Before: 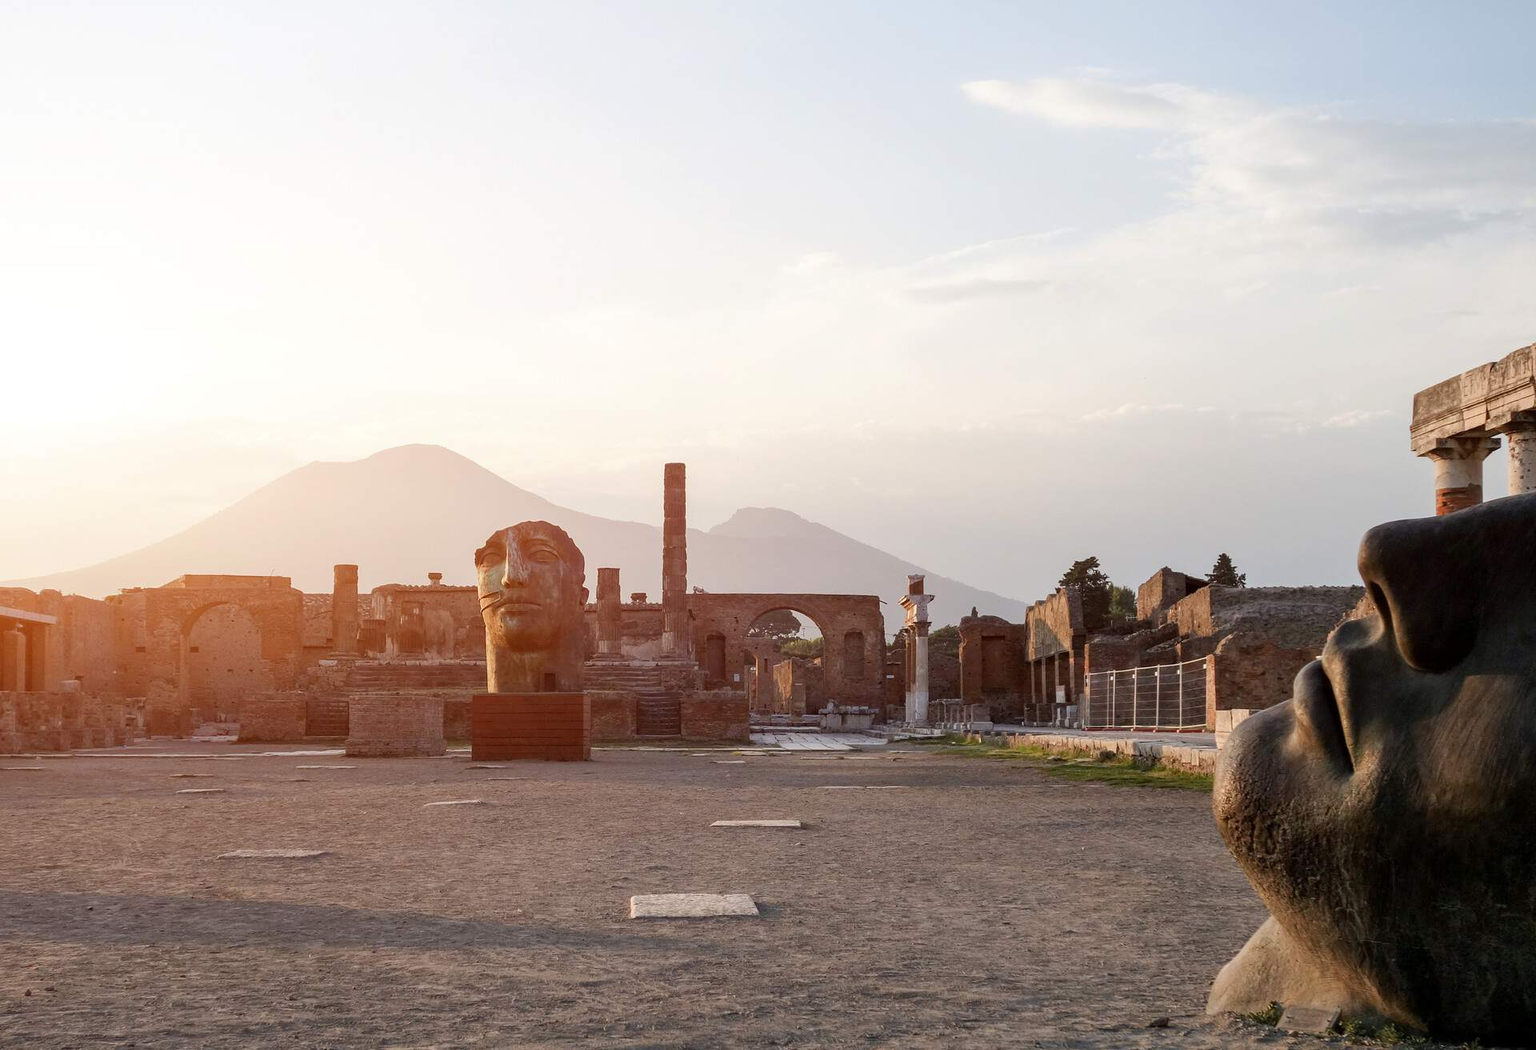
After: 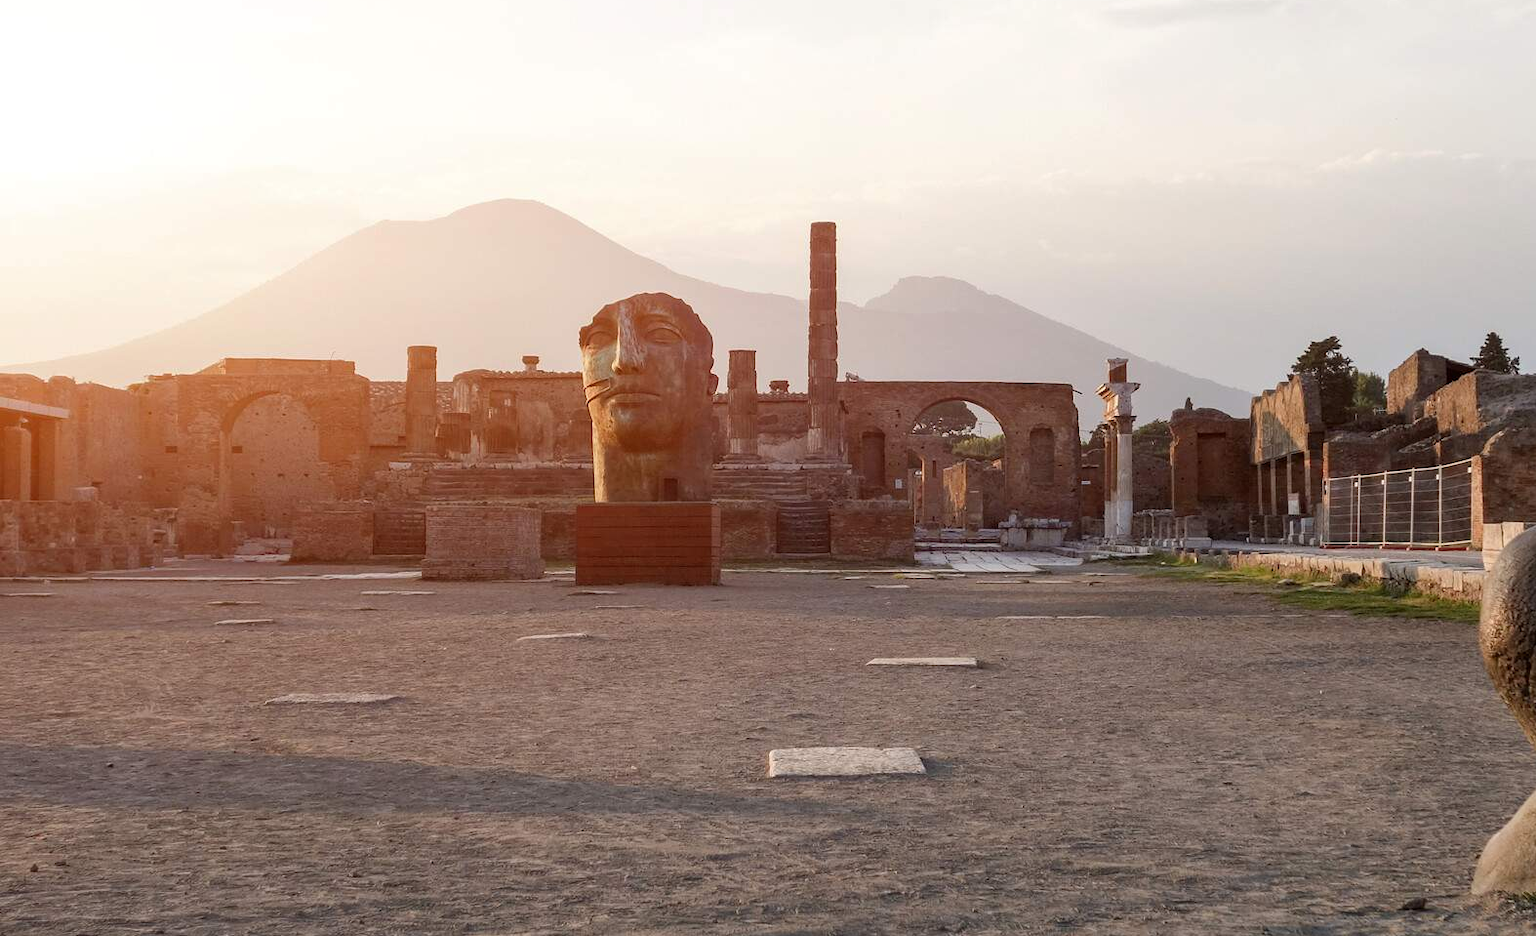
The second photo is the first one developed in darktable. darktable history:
crop: top 26.824%, right 17.978%
